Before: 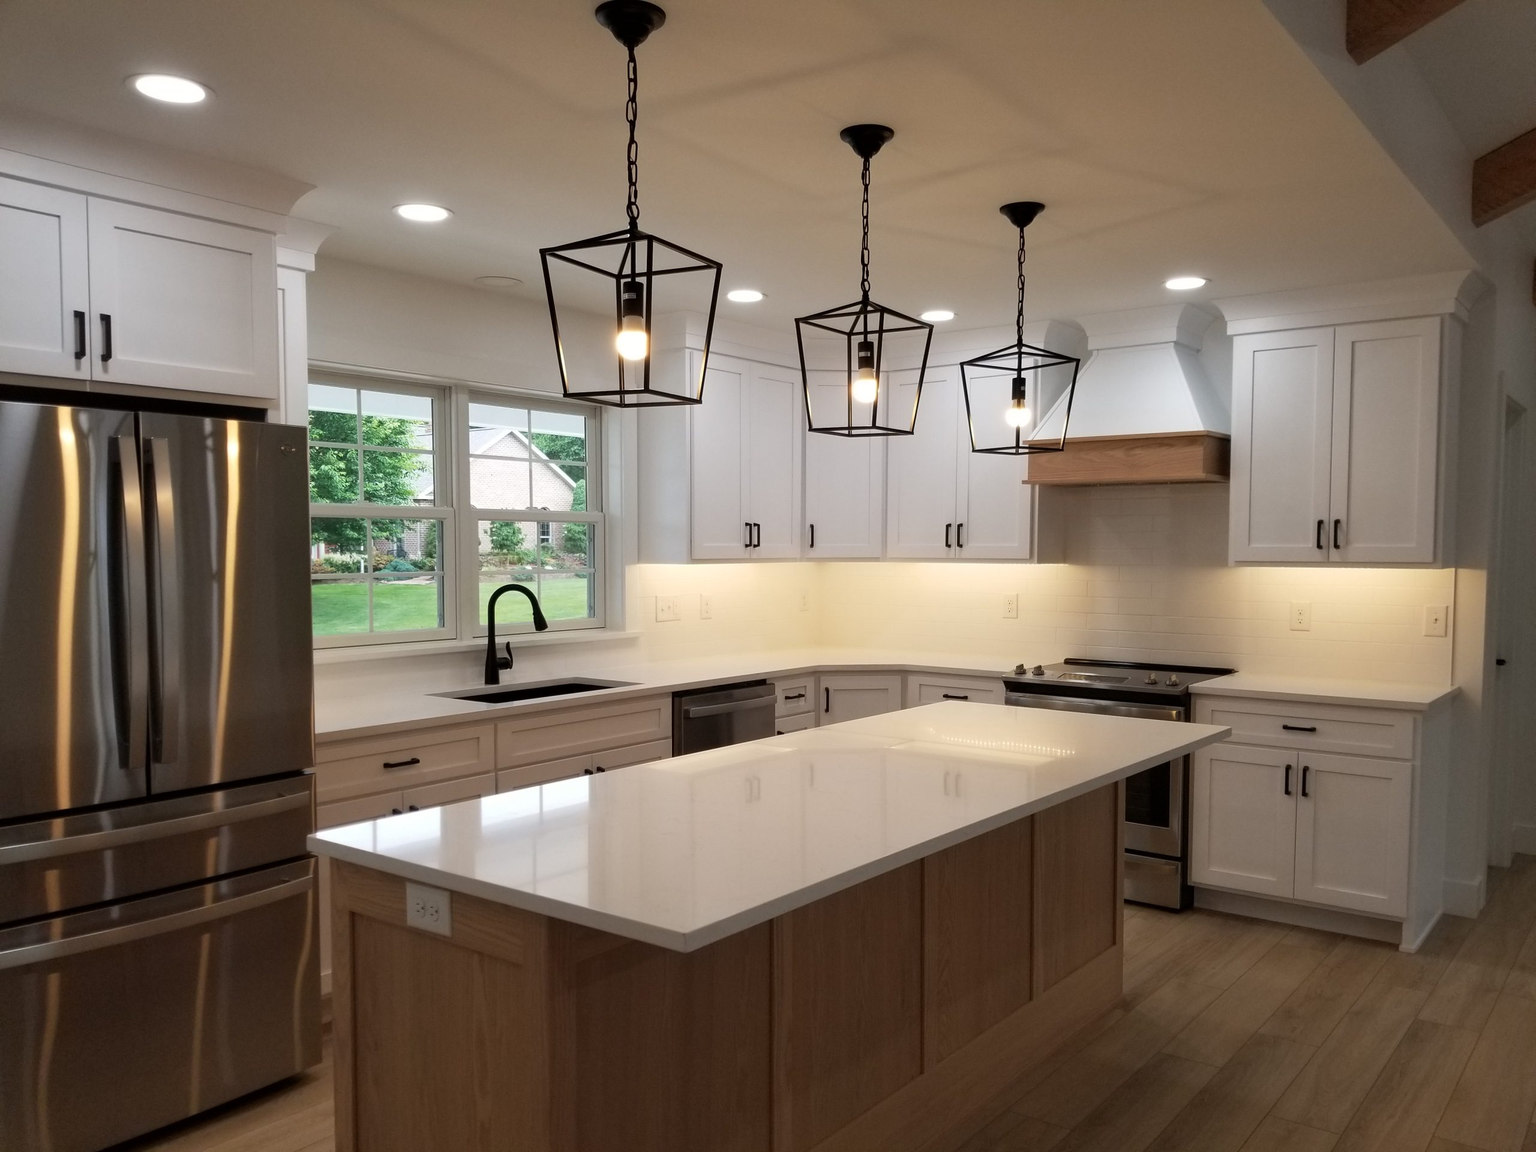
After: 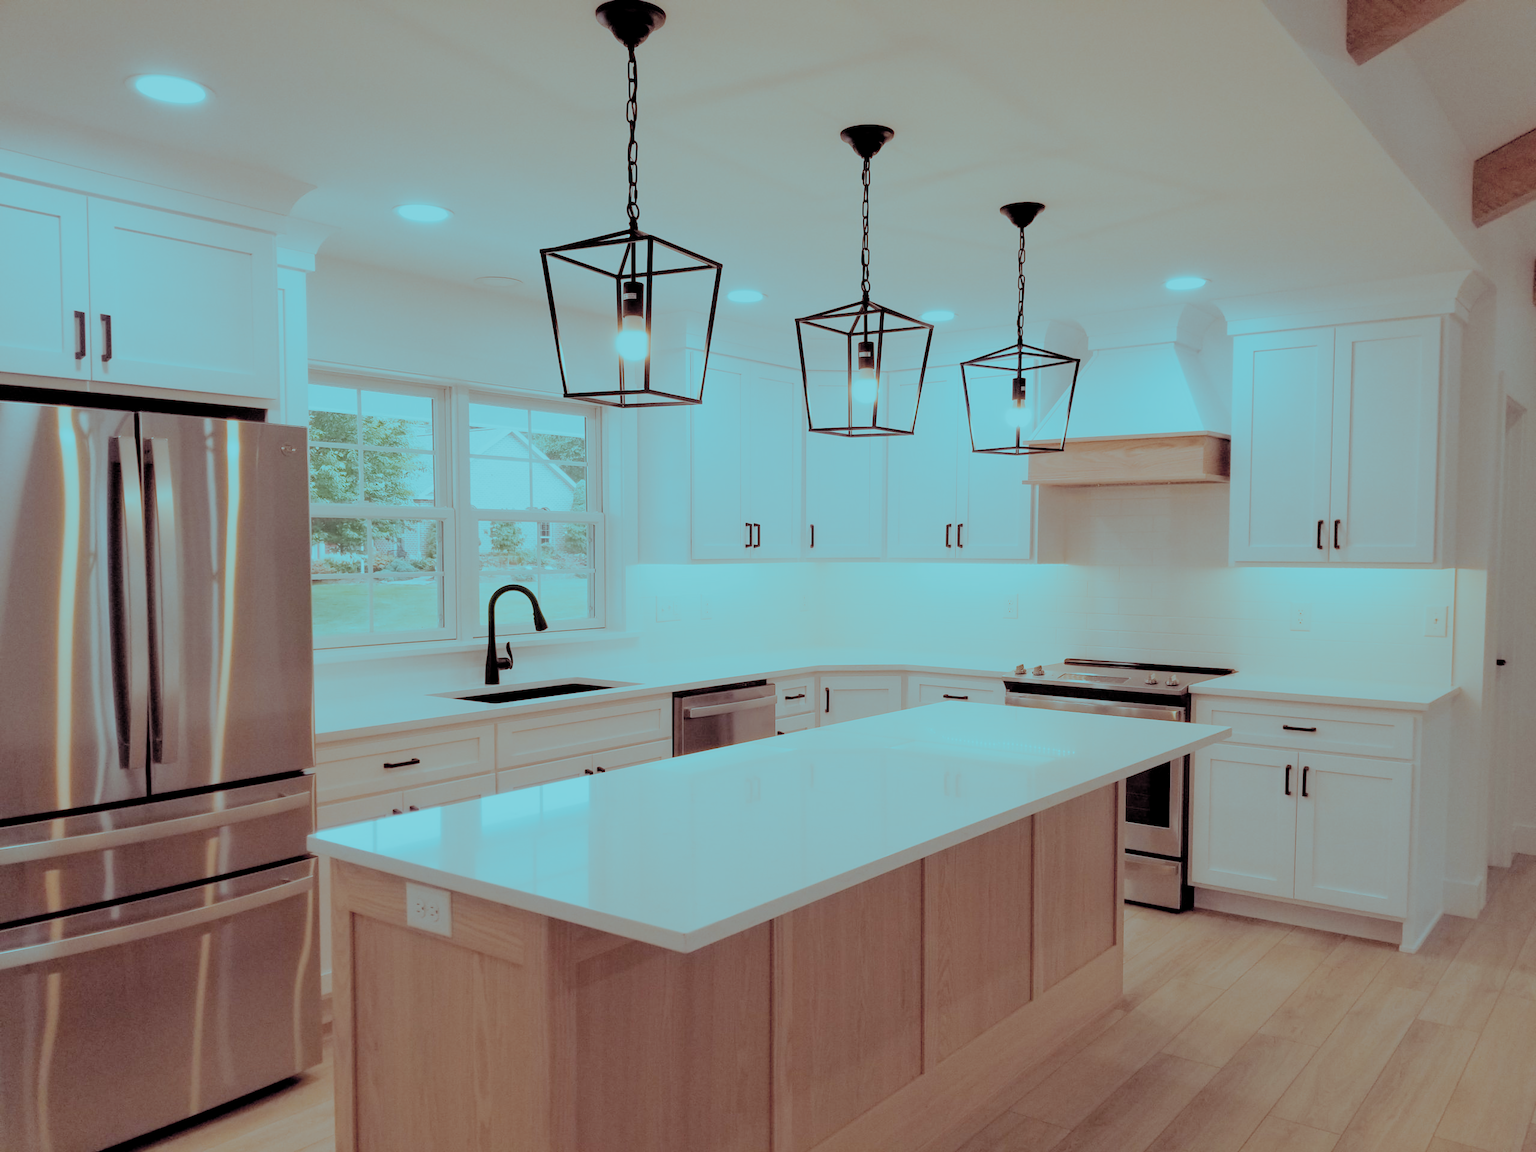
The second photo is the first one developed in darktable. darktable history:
contrast brightness saturation: brightness 0.28
filmic rgb: white relative exposure 8 EV, threshold 3 EV, structure ↔ texture 100%, target black luminance 0%, hardness 2.44, latitude 76.53%, contrast 0.562, shadows ↔ highlights balance 0%, preserve chrominance no, color science v4 (2020), iterations of high-quality reconstruction 10, type of noise poissonian, enable highlight reconstruction true
split-toning: shadows › hue 327.6°, highlights › hue 198°, highlights › saturation 0.55, balance -21.25, compress 0%
bloom: size 9%, threshold 100%, strength 7%
